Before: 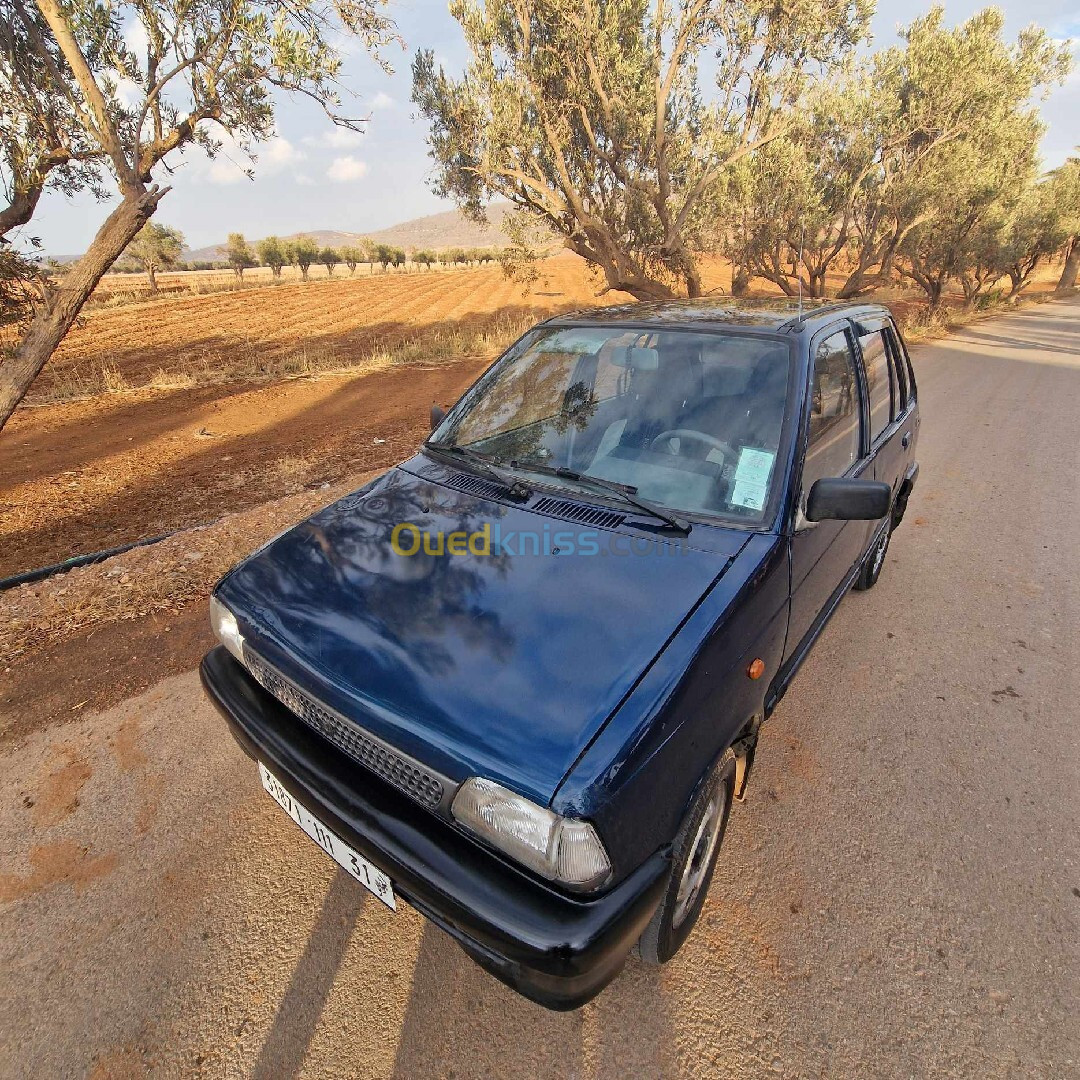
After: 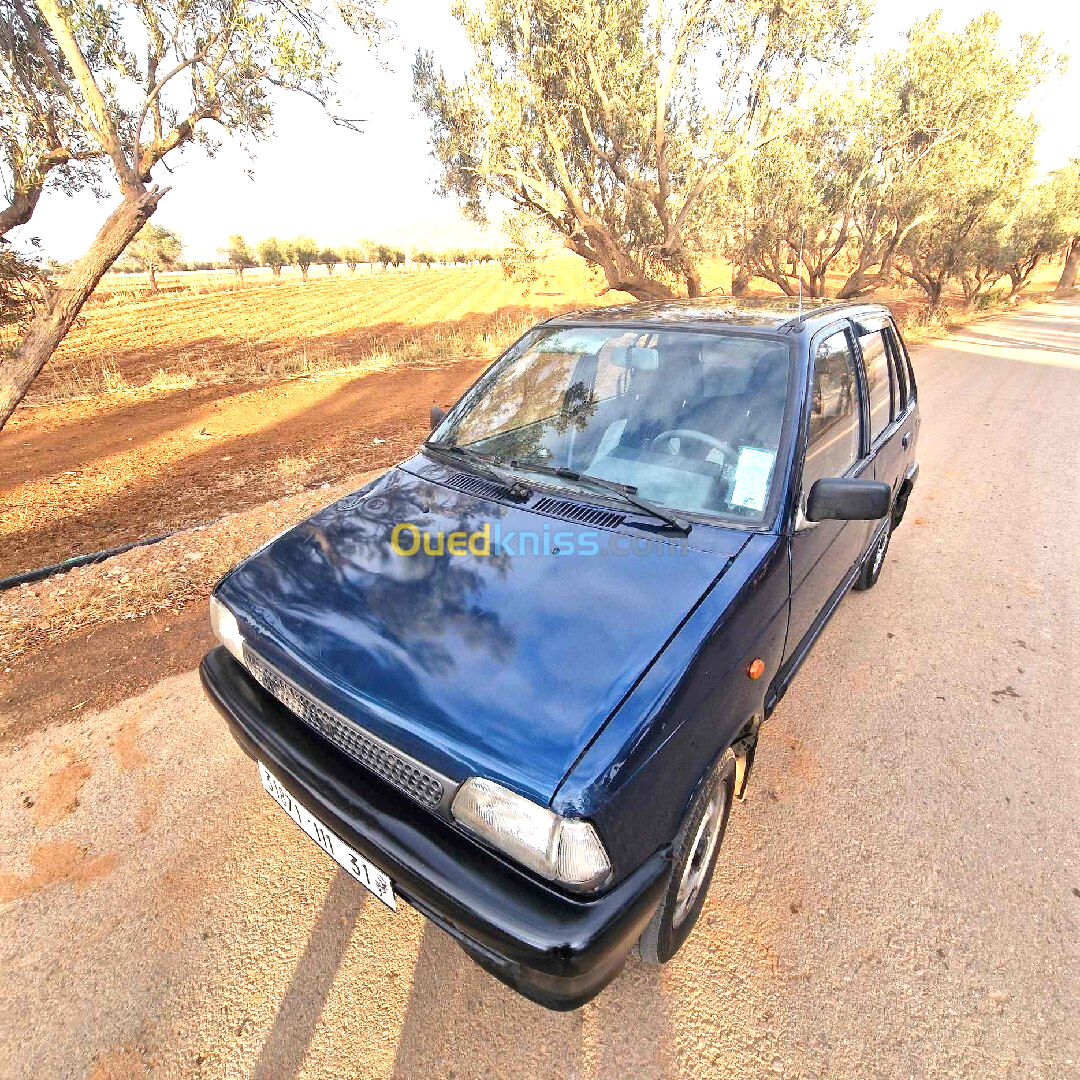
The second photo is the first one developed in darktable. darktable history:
exposure: exposure 1.218 EV, compensate highlight preservation false
